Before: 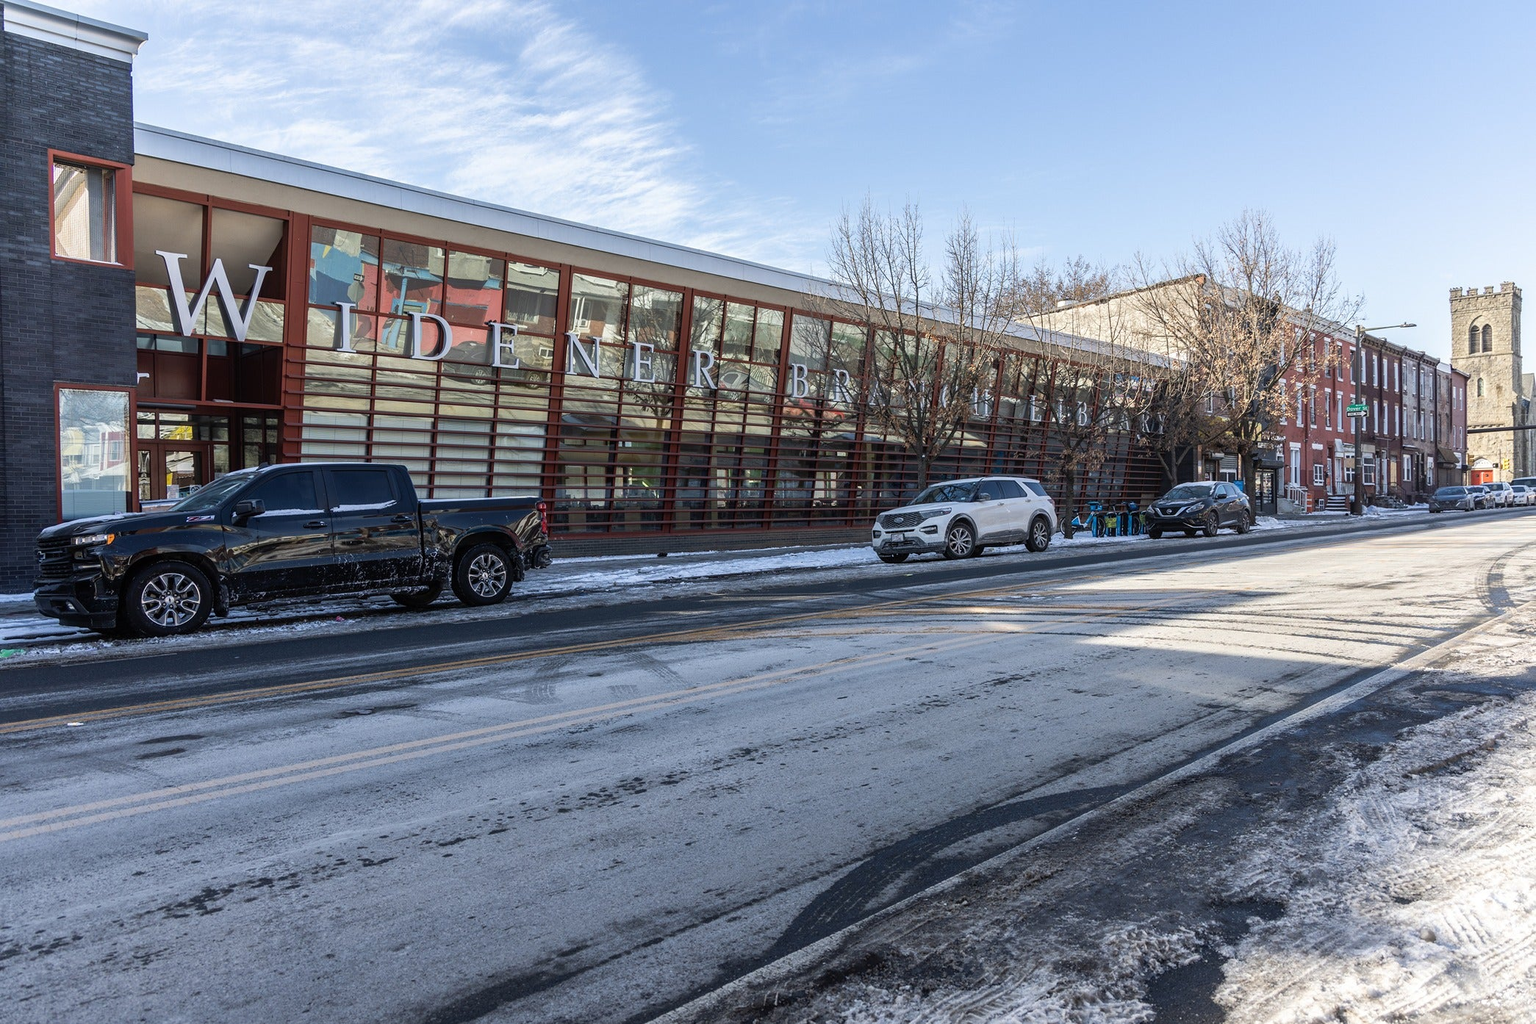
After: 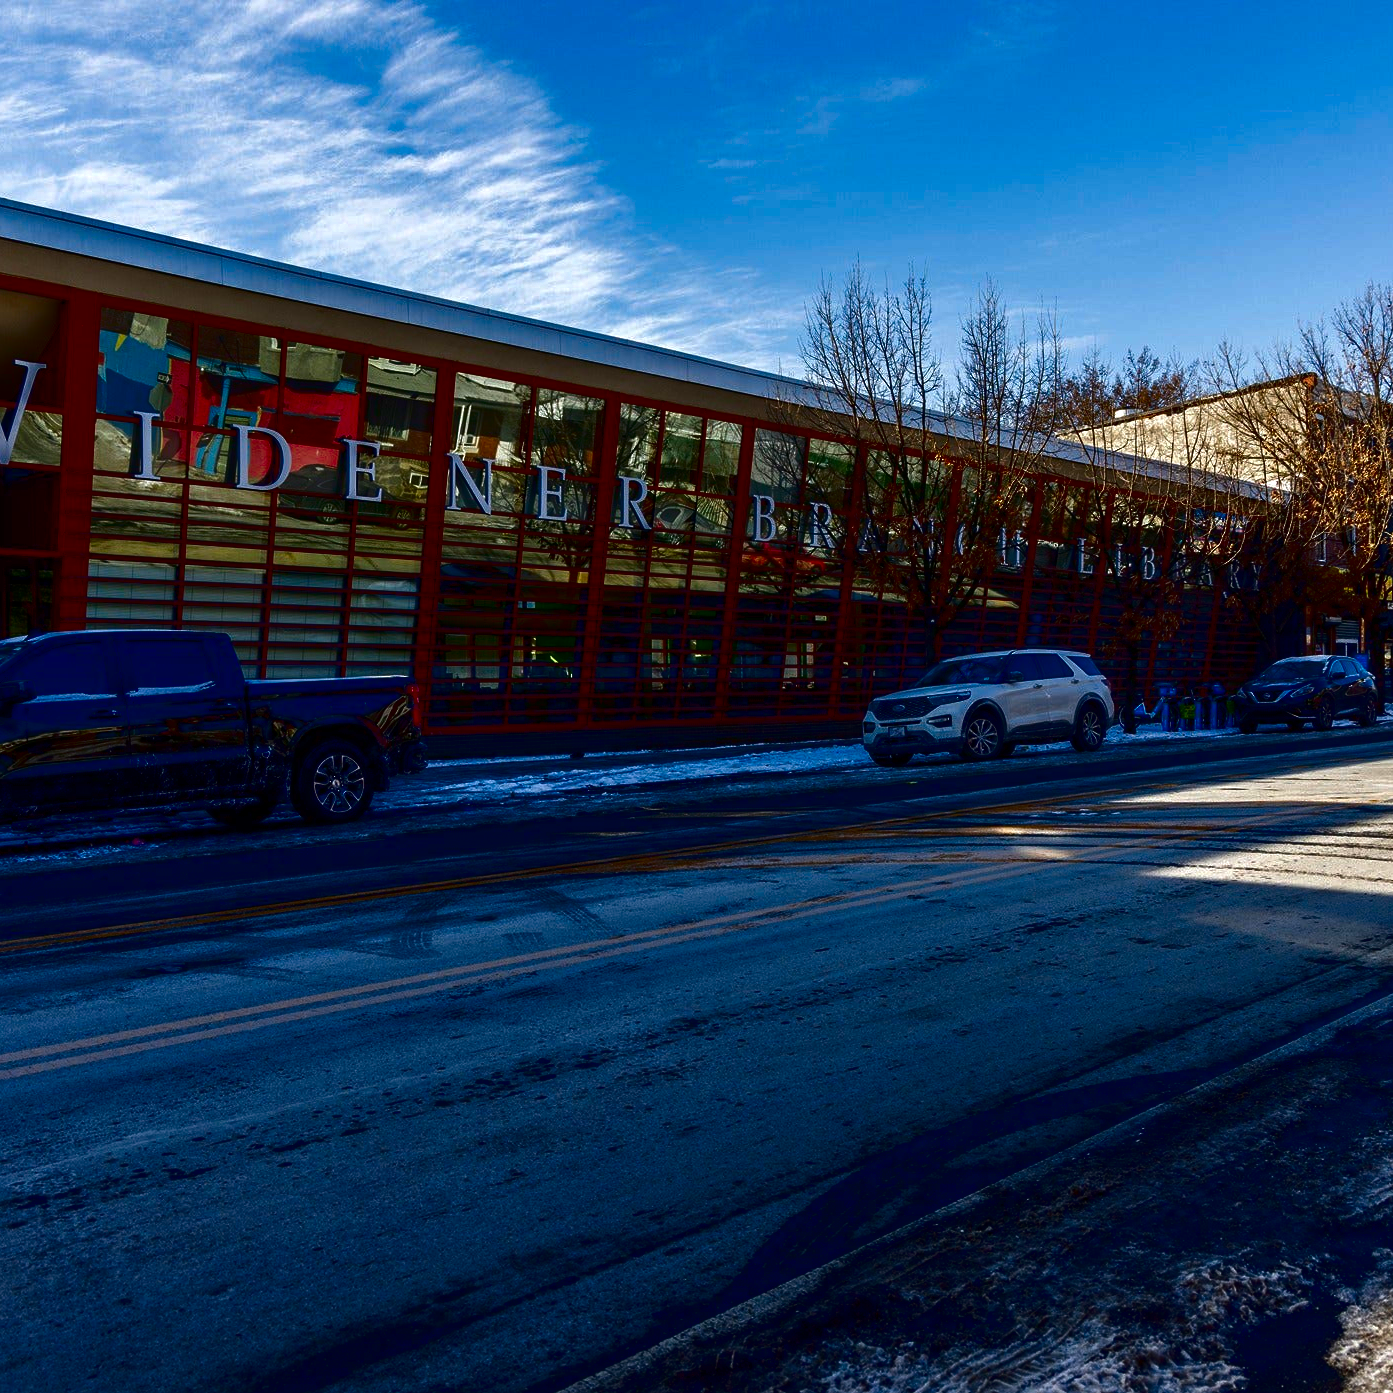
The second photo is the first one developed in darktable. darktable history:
contrast brightness saturation: brightness -1, saturation 1
crop and rotate: left 15.546%, right 17.787%
exposure: black level correction 0.007, exposure 0.093 EV, compensate highlight preservation false
